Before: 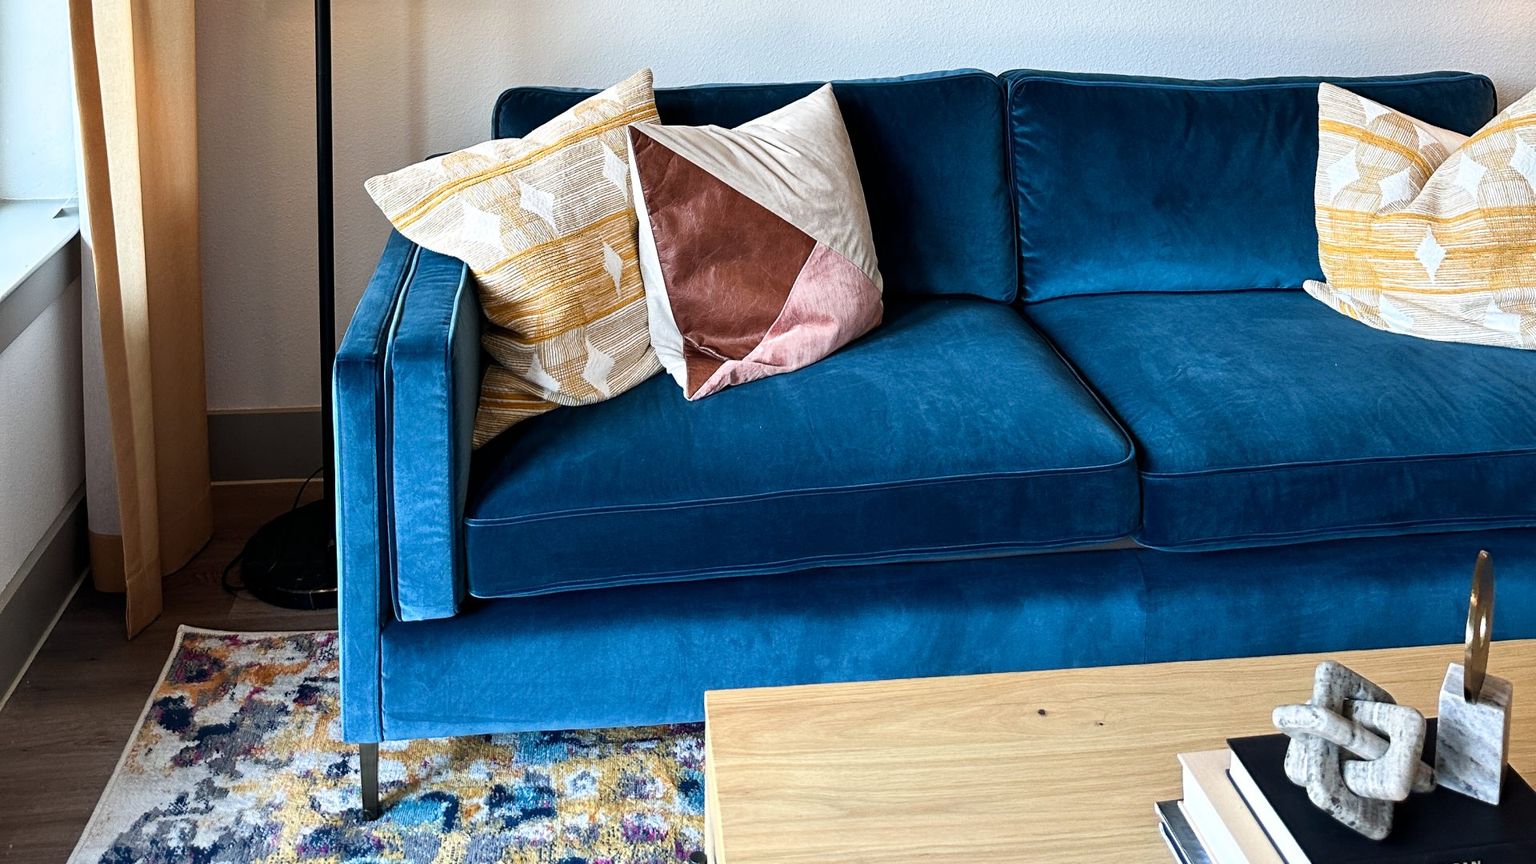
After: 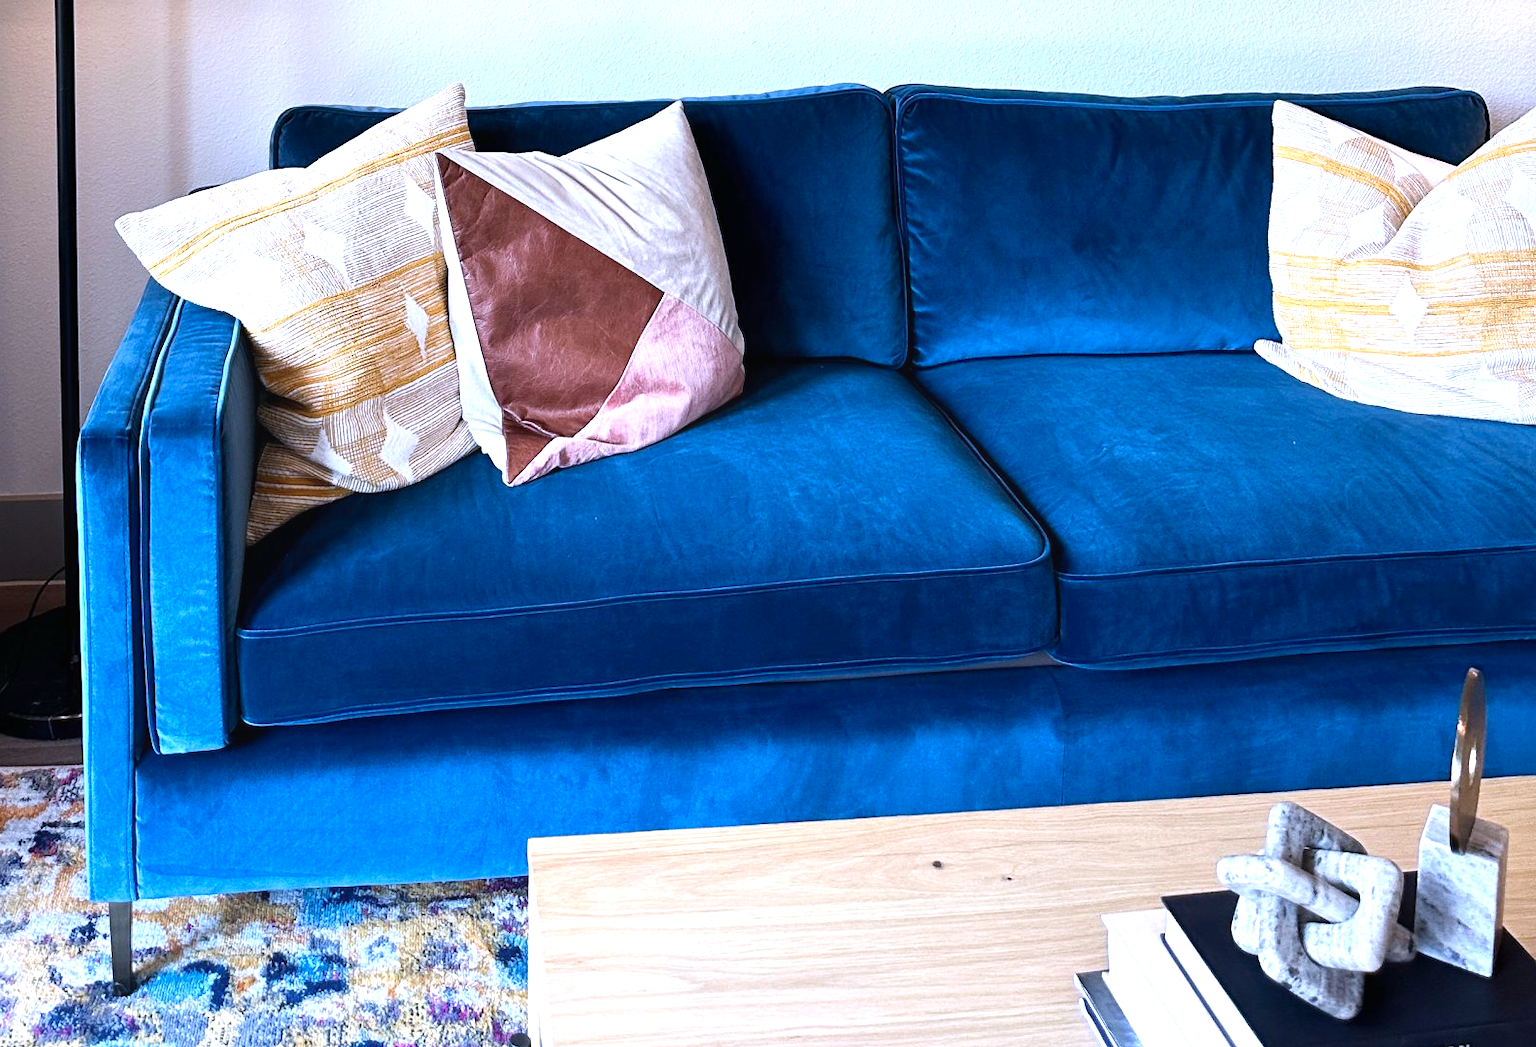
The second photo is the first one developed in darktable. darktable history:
crop: left 17.582%, bottom 0.031%
contrast equalizer: octaves 7, y [[0.6 ×6], [0.55 ×6], [0 ×6], [0 ×6], [0 ×6]], mix -0.2
color calibration: illuminant as shot in camera, x 0.379, y 0.396, temperature 4138.76 K
exposure: exposure 0.559 EV, compensate highlight preservation false
